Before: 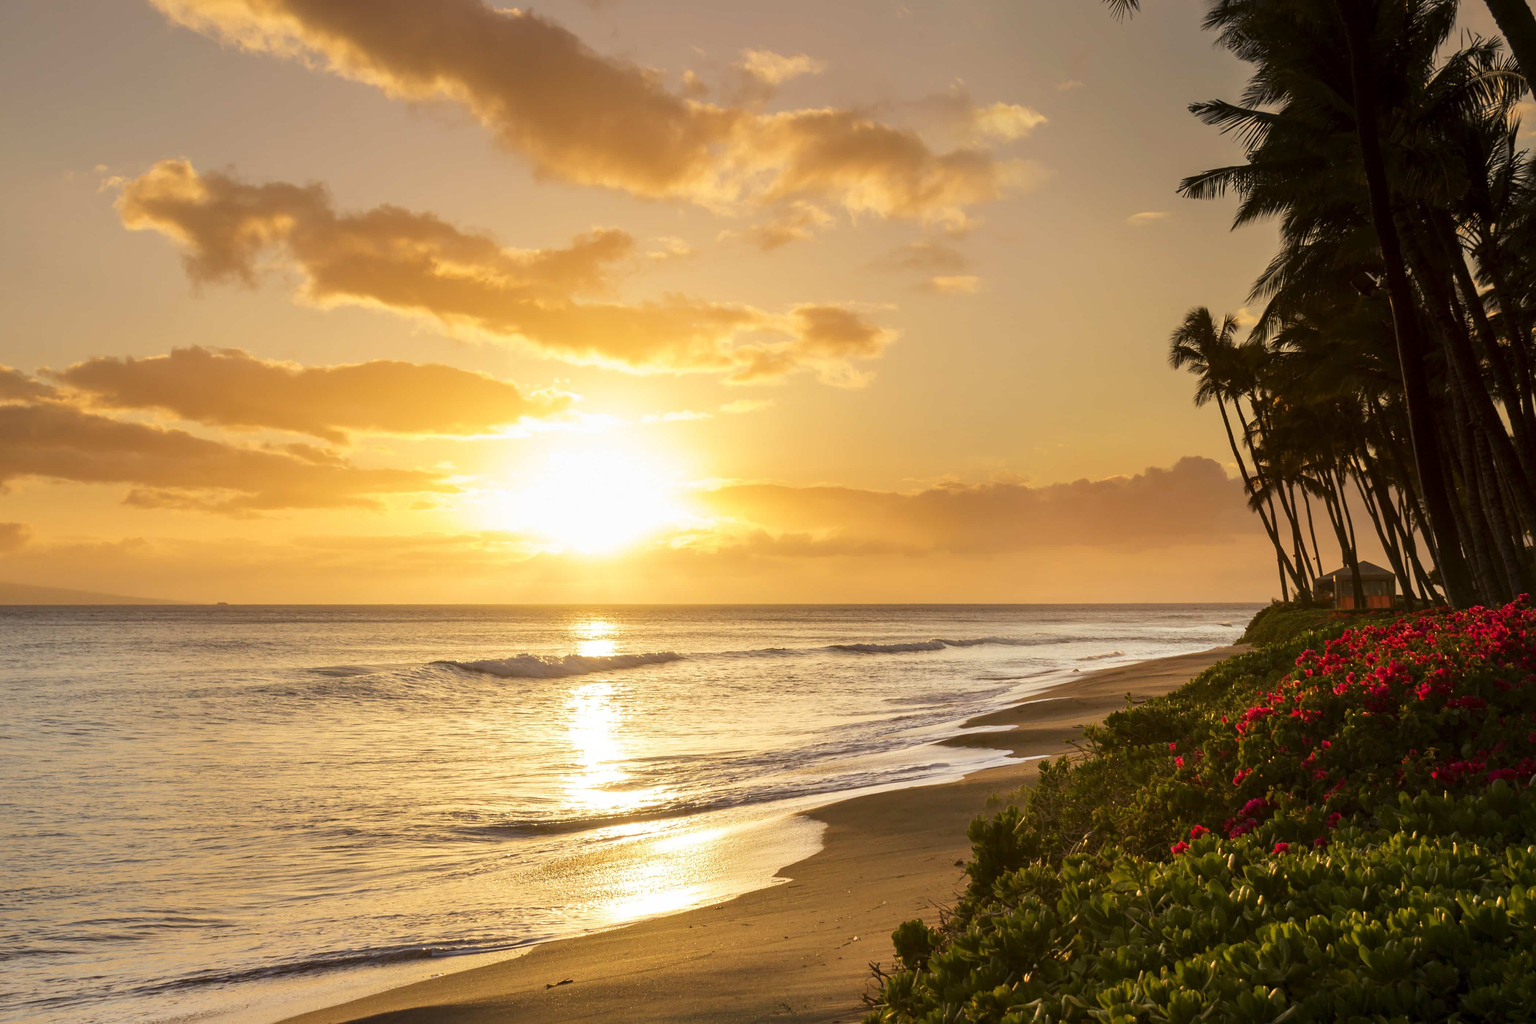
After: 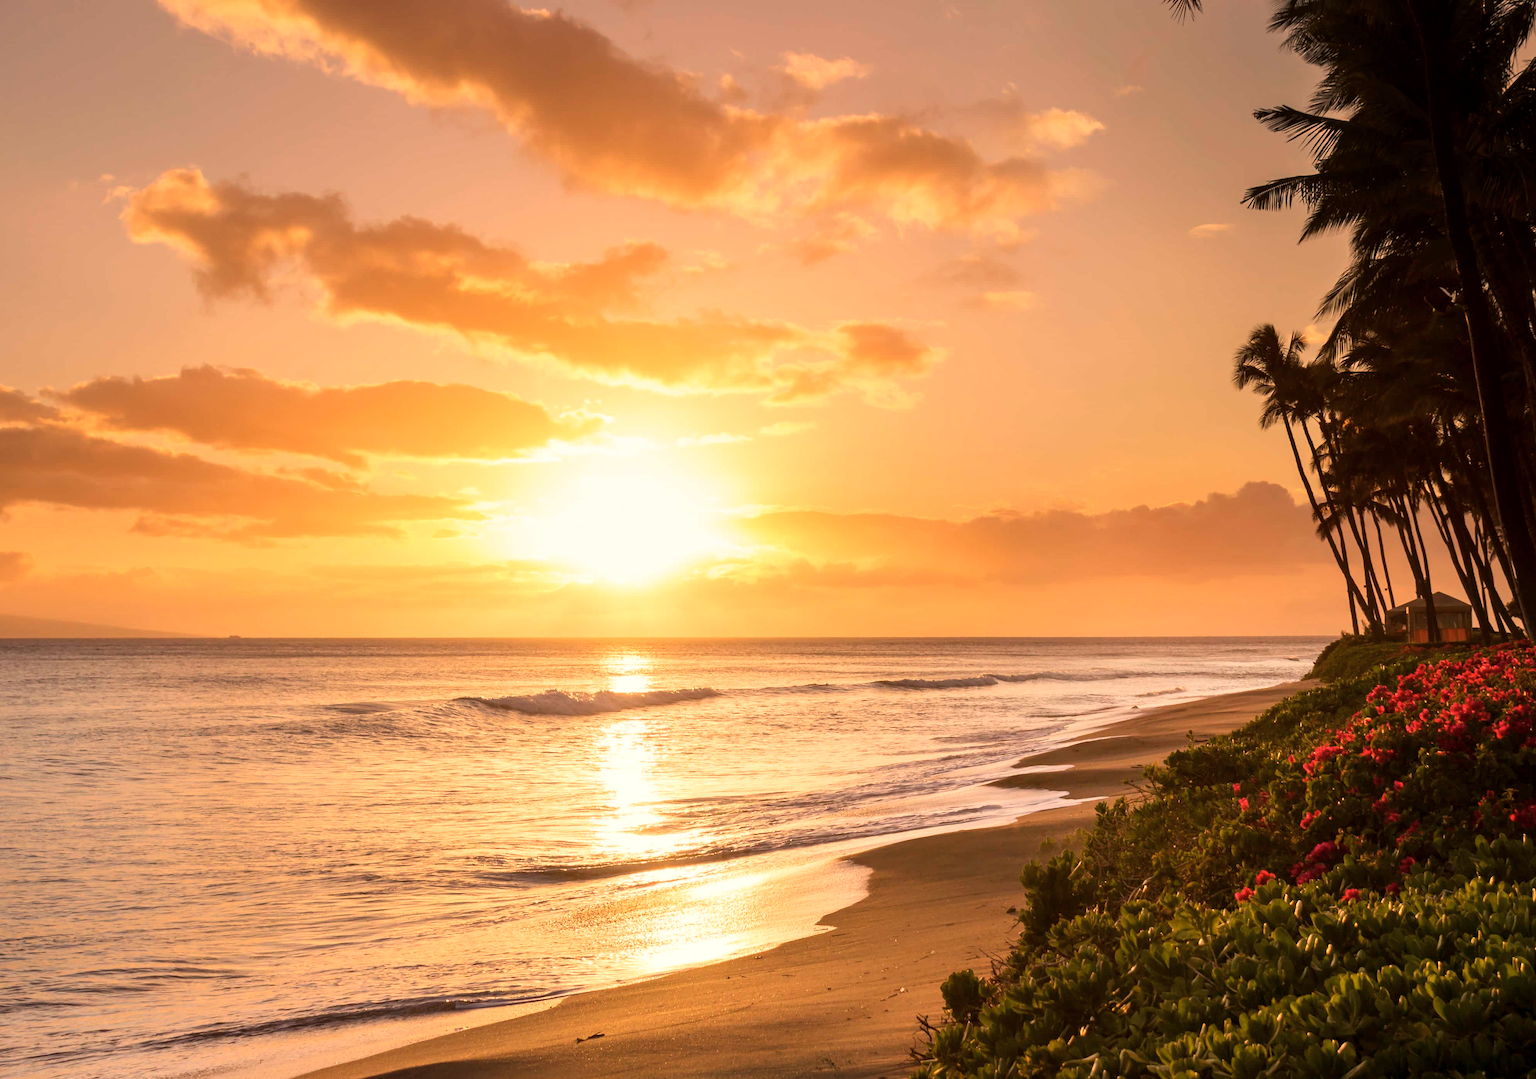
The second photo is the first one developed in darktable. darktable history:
contrast brightness saturation: saturation -0.1
crop and rotate: right 5.167%
white balance: red 1.127, blue 0.943
